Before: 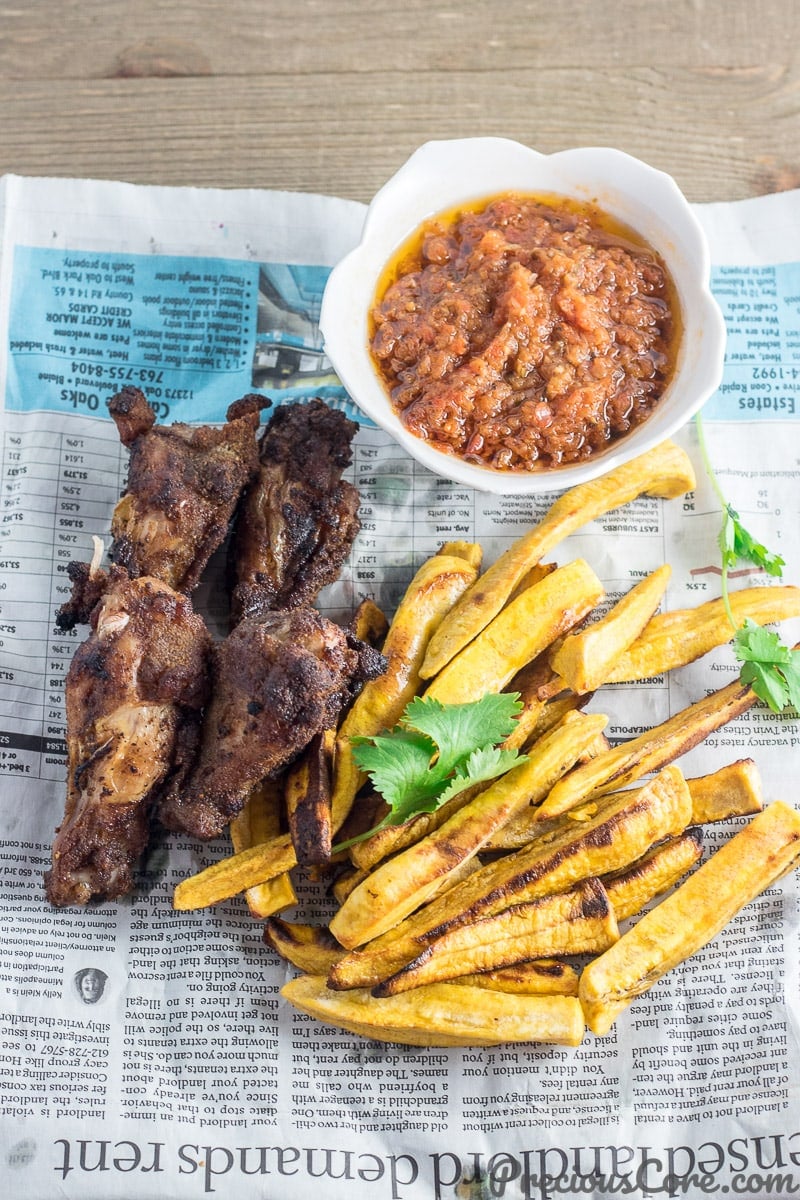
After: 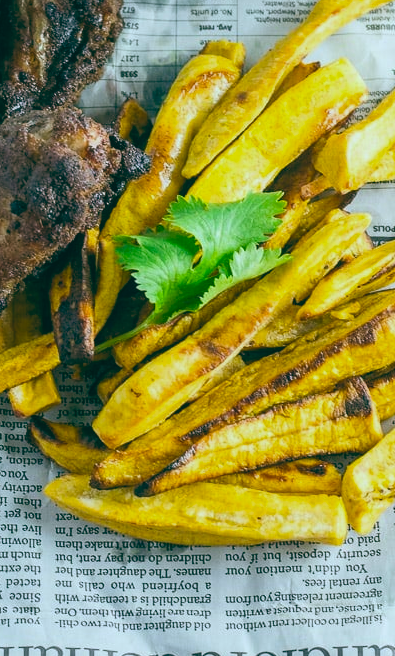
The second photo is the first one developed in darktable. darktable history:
white balance: red 0.931, blue 1.11
color balance rgb: perceptual saturation grading › global saturation 20%, global vibrance 20%
color balance: lift [1.005, 0.99, 1.007, 1.01], gamma [1, 1.034, 1.032, 0.966], gain [0.873, 1.055, 1.067, 0.933]
crop: left 29.672%, top 41.786%, right 20.851%, bottom 3.487%
